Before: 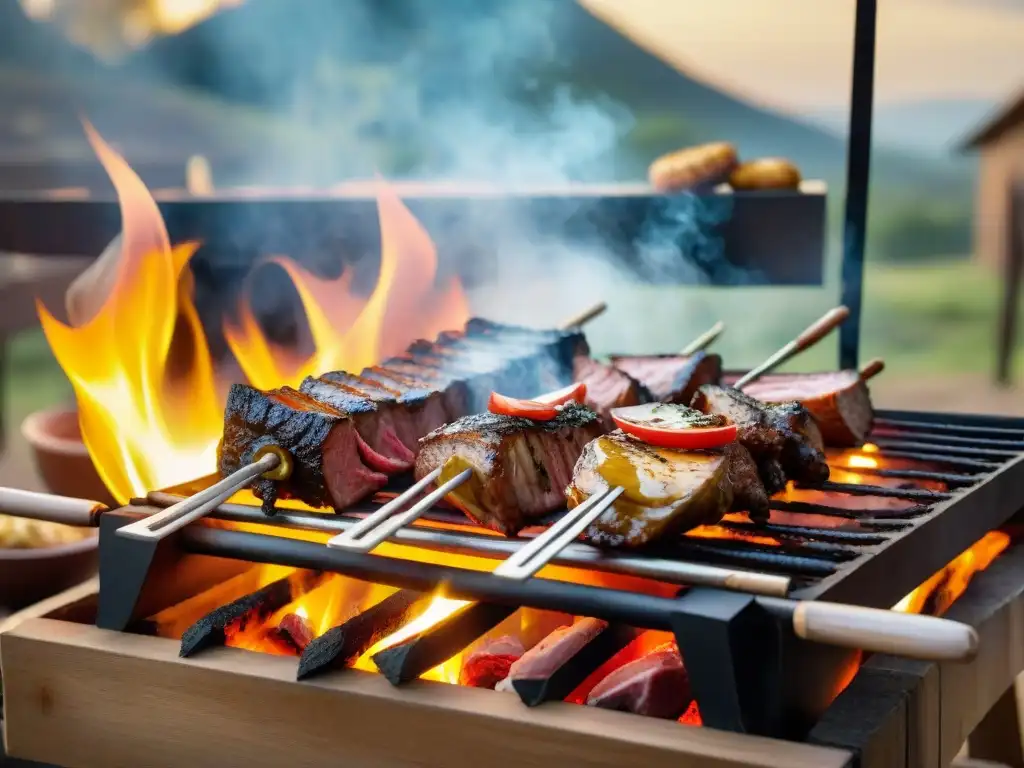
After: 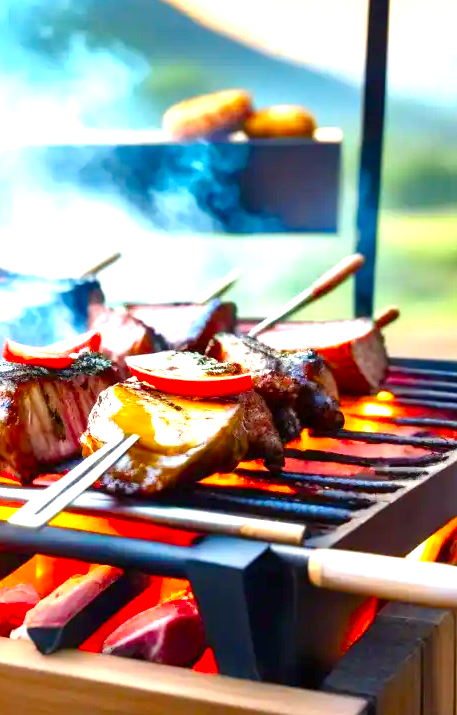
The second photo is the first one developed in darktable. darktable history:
color balance rgb: shadows lift › chroma 3.243%, shadows lift › hue 281.74°, perceptual saturation grading › global saturation 13.965%, perceptual saturation grading › highlights -25.703%, perceptual saturation grading › shadows 24.804%, perceptual brilliance grading › global brilliance 9.627%, global vibrance 10.05%
exposure: black level correction 0, exposure 0.947 EV, compensate exposure bias true, compensate highlight preservation false
crop: left 47.427%, top 6.797%, right 7.904%
color correction: highlights b* 0.048, saturation 1.37
